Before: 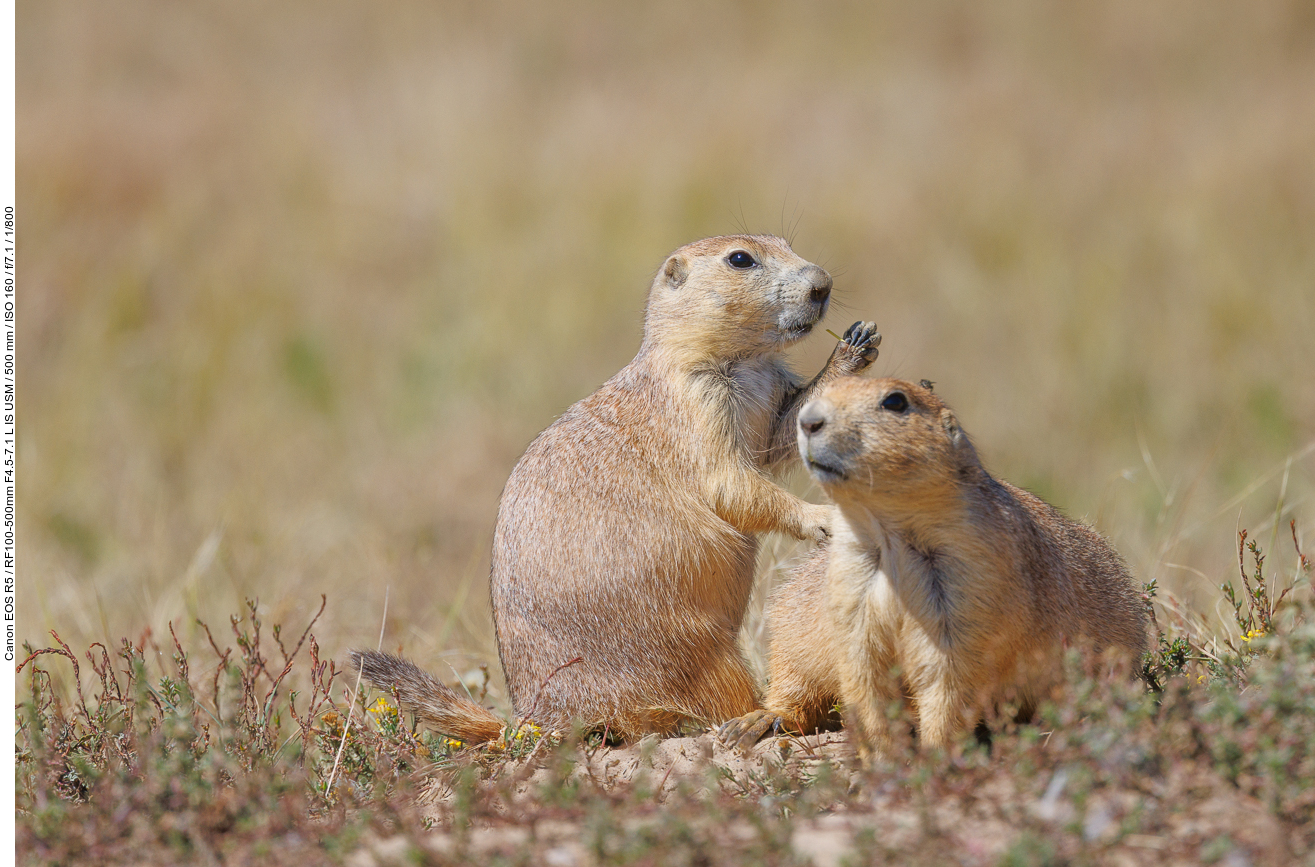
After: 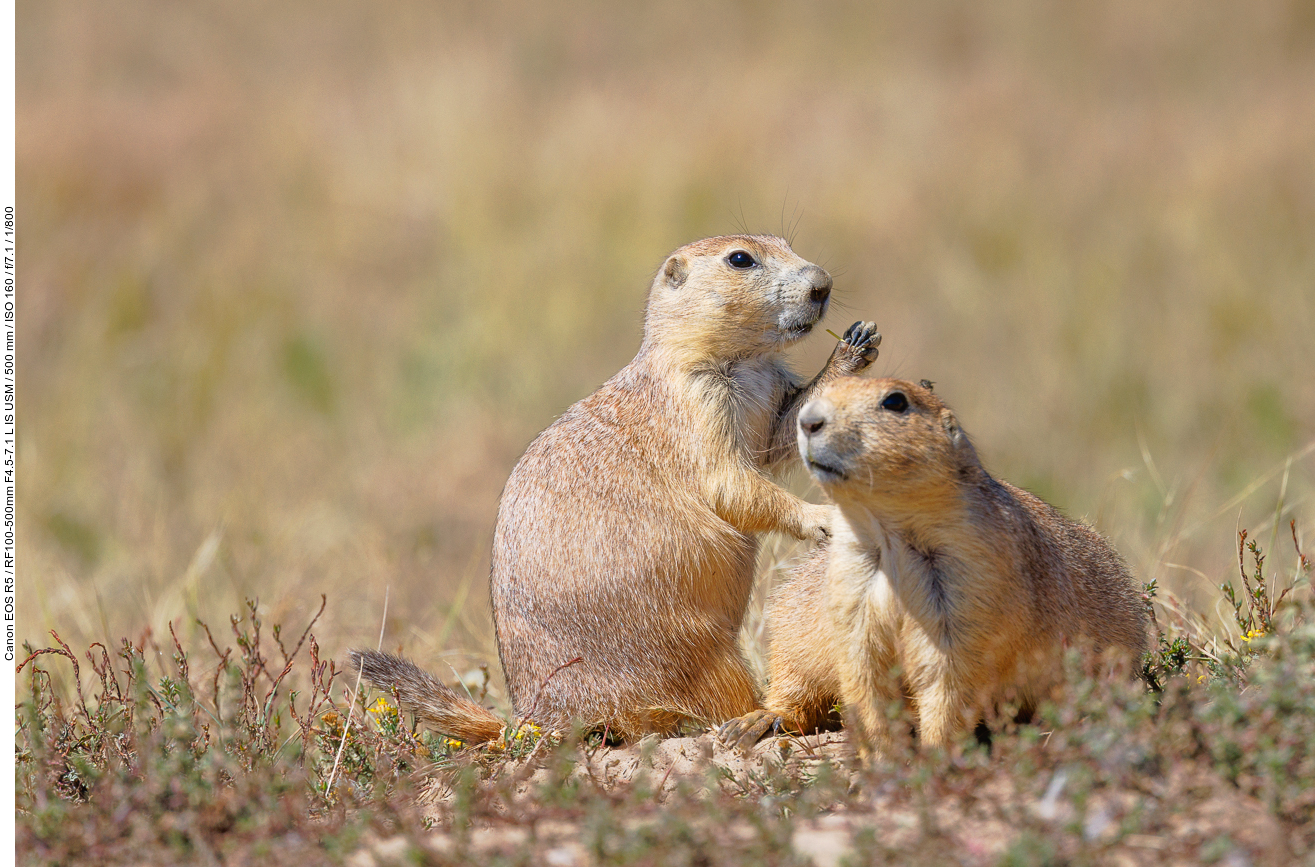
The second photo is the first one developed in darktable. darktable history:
tone curve: curves: ch0 [(0, 0) (0.003, 0.005) (0.011, 0.008) (0.025, 0.014) (0.044, 0.021) (0.069, 0.027) (0.1, 0.041) (0.136, 0.083) (0.177, 0.138) (0.224, 0.197) (0.277, 0.259) (0.335, 0.331) (0.399, 0.399) (0.468, 0.476) (0.543, 0.547) (0.623, 0.635) (0.709, 0.753) (0.801, 0.847) (0.898, 0.94) (1, 1)], preserve colors none
